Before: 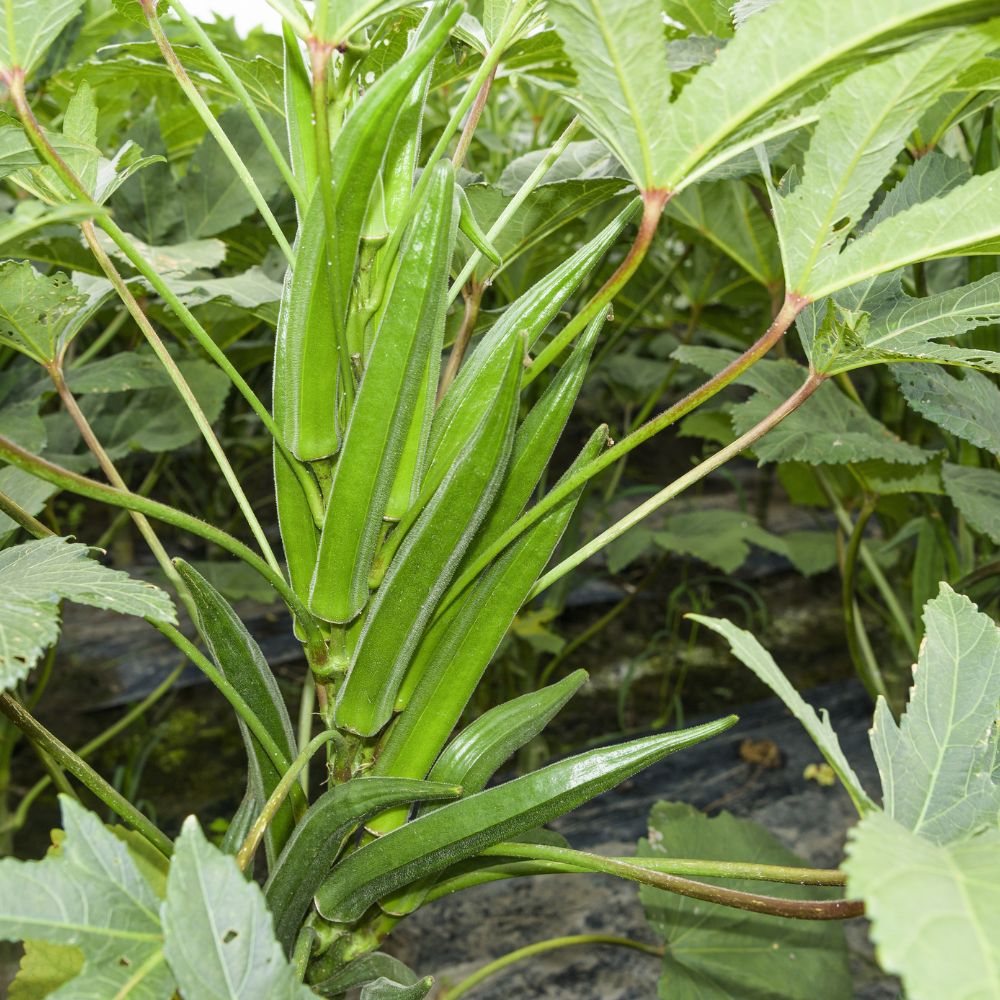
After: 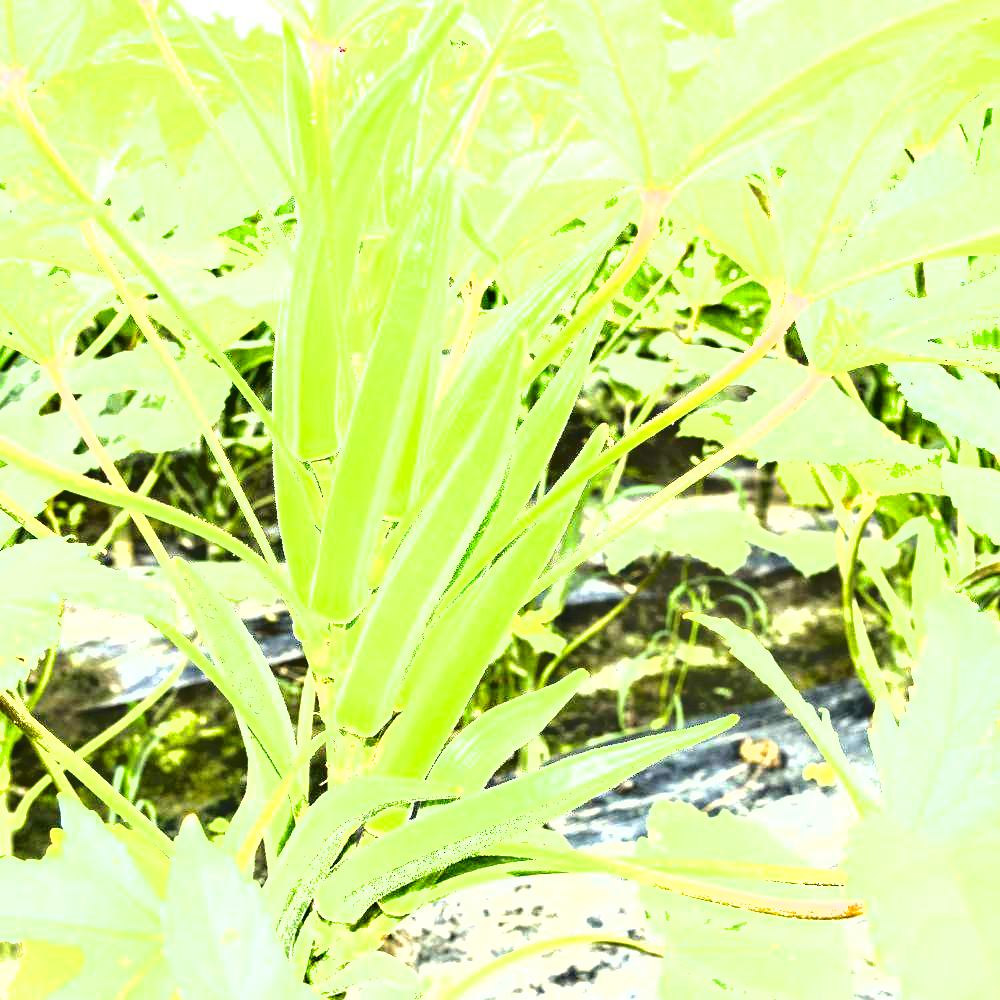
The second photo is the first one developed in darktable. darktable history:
exposure: black level correction 0, exposure 4 EV, compensate exposure bias true, compensate highlight preservation false
shadows and highlights: low approximation 0.01, soften with gaussian
